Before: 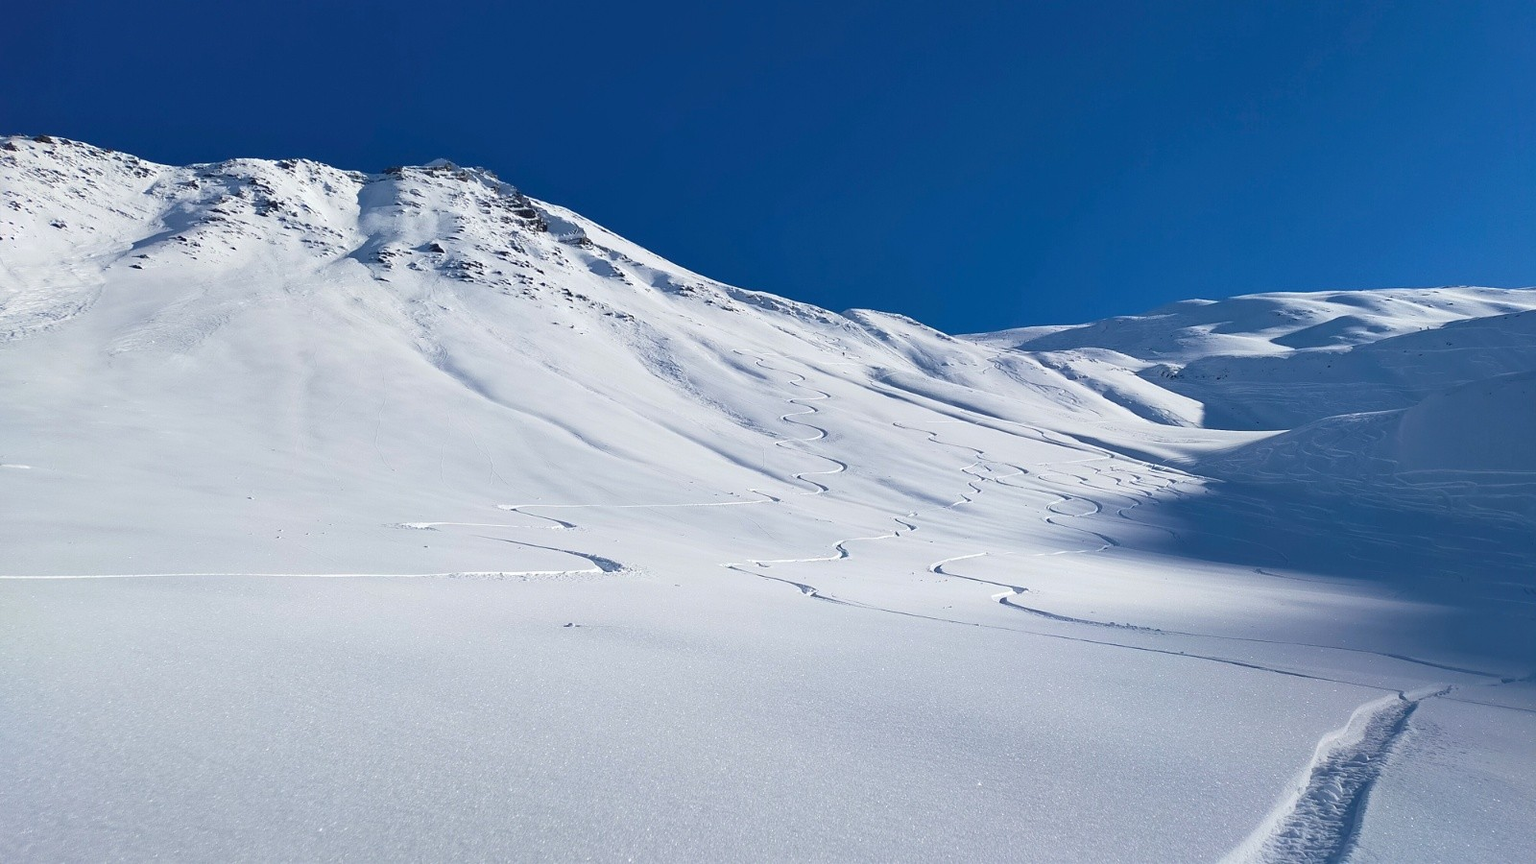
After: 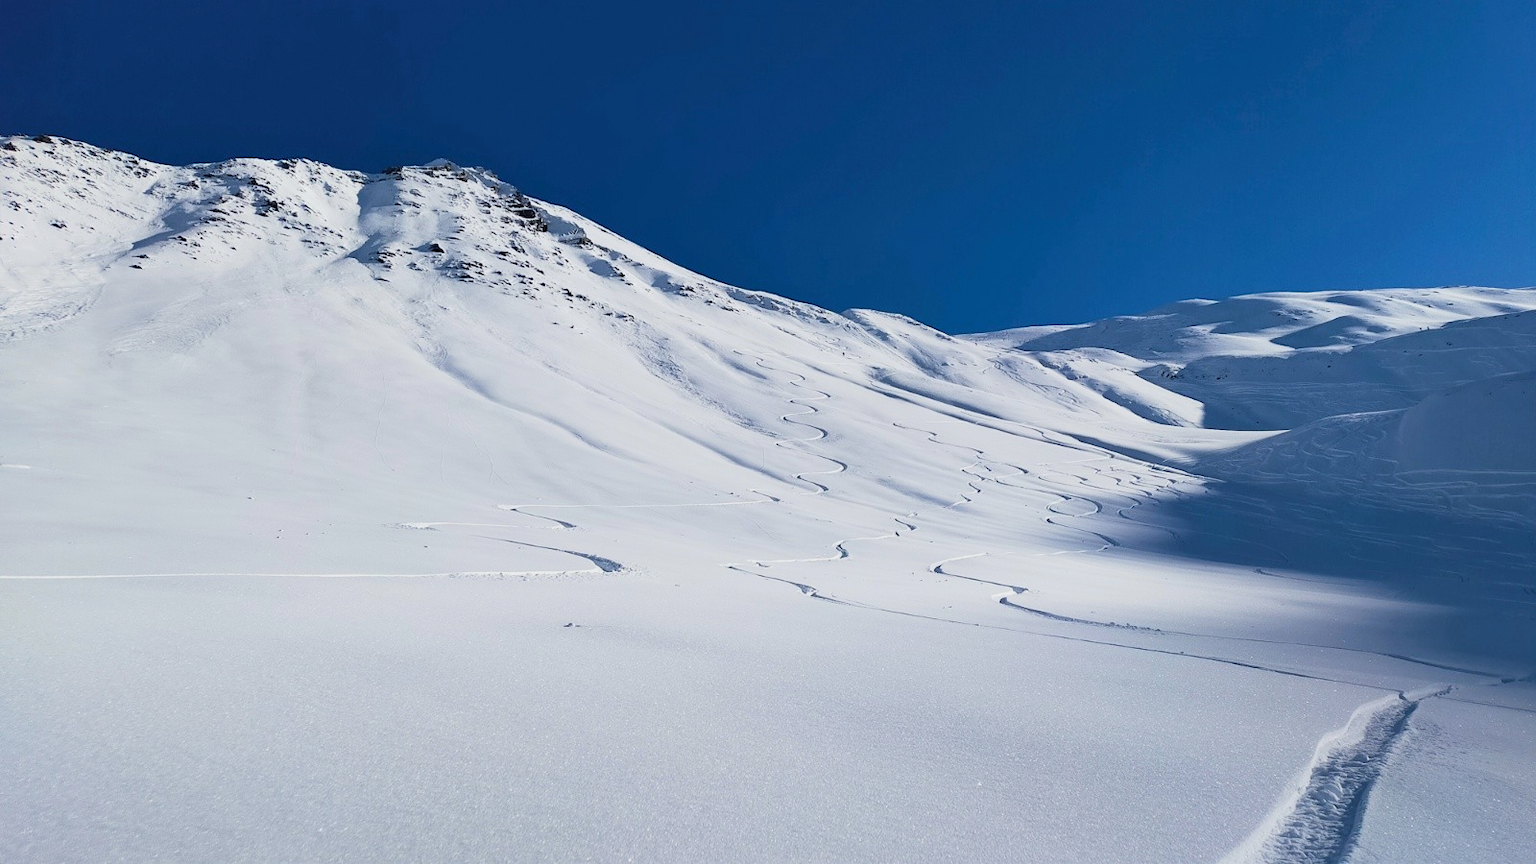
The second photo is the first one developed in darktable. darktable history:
filmic rgb: middle gray luminance 12.71%, black relative exposure -10.2 EV, white relative exposure 3.47 EV, target black luminance 0%, hardness 5.68, latitude 44.92%, contrast 1.216, highlights saturation mix 3.73%, shadows ↔ highlights balance 27.12%, iterations of high-quality reconstruction 10
